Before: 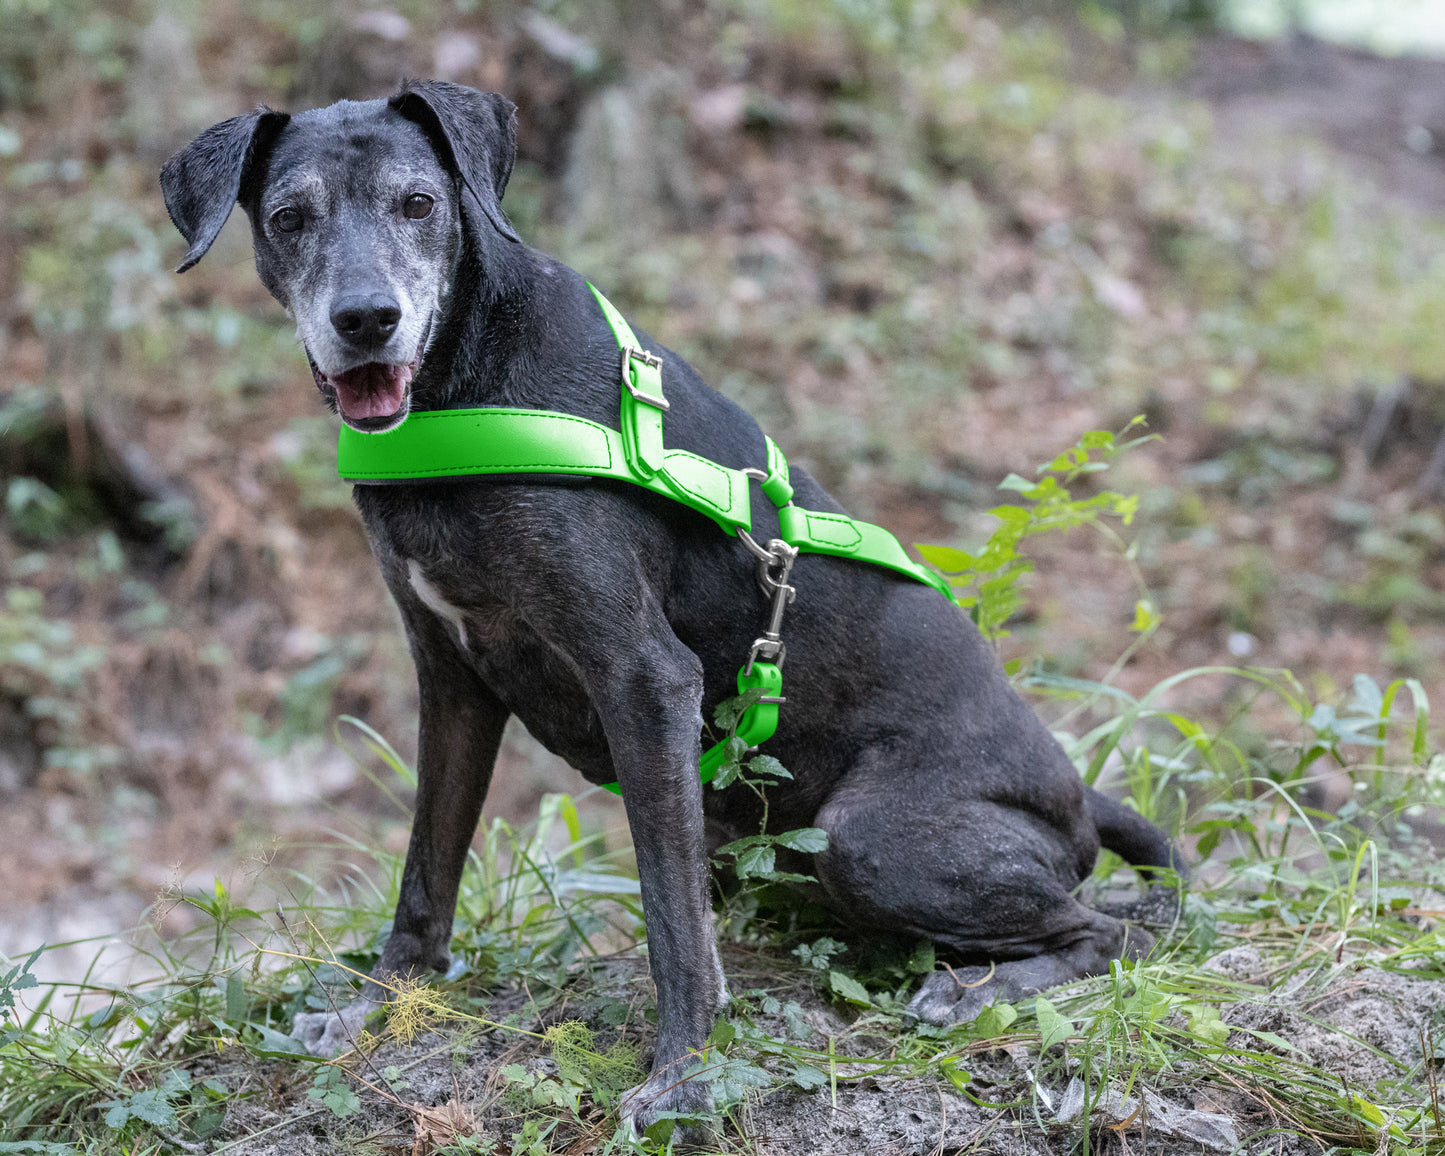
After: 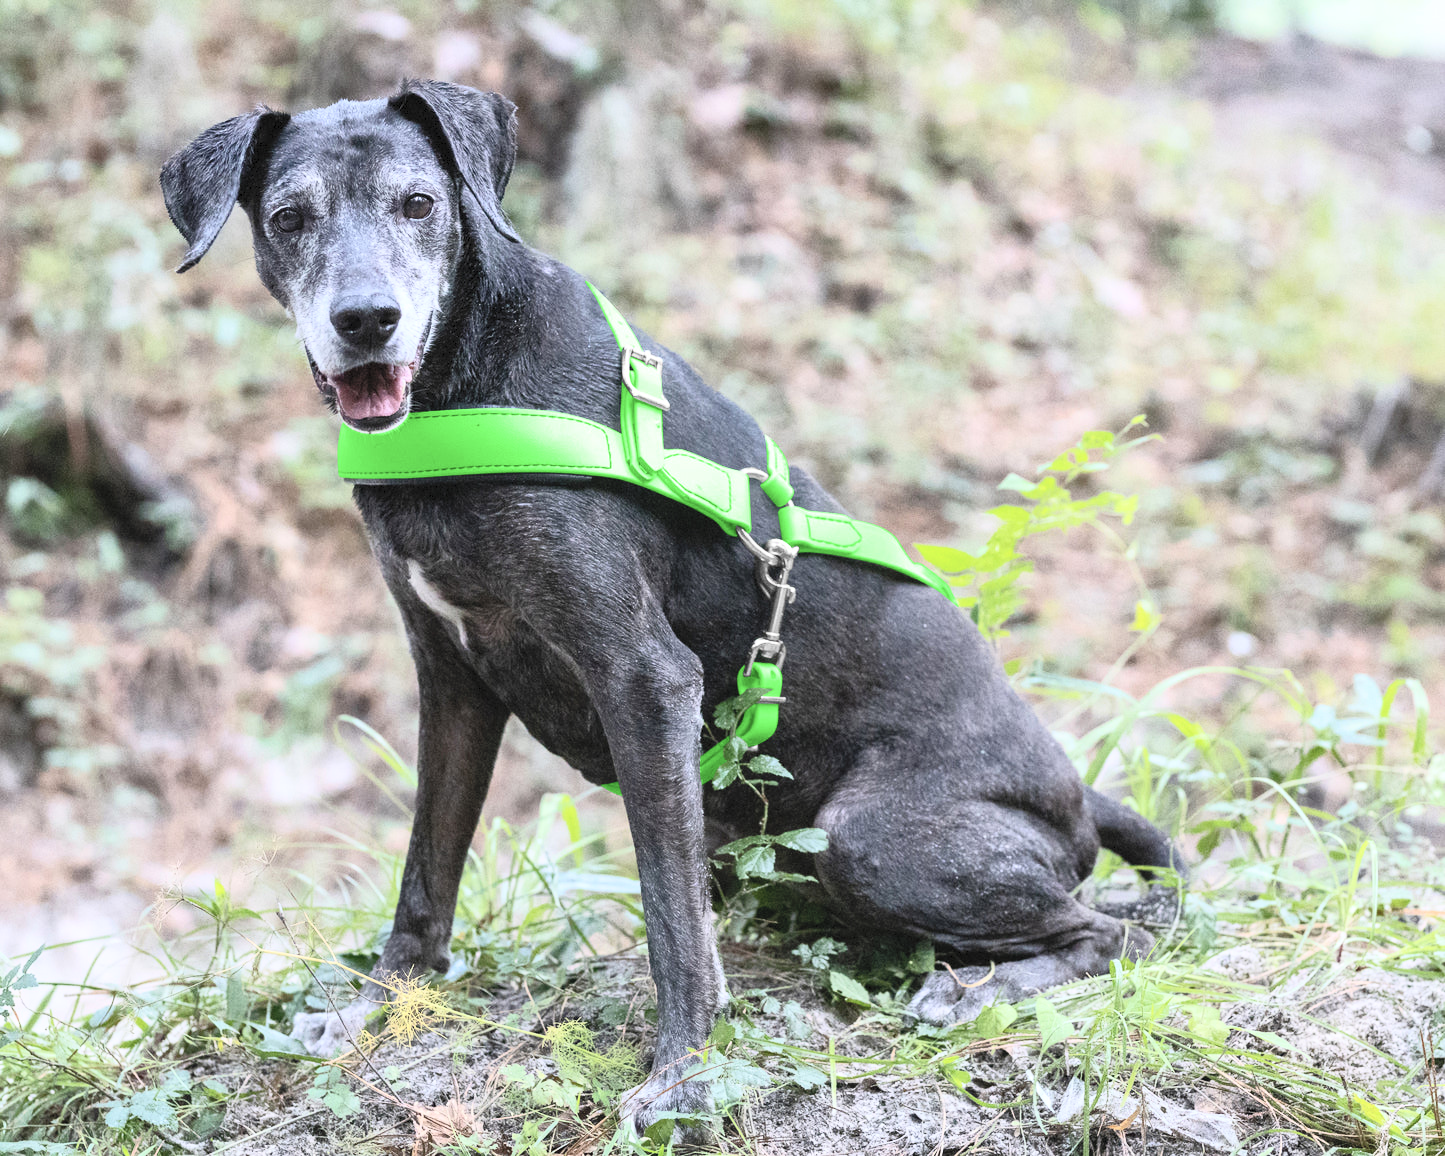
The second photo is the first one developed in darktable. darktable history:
contrast brightness saturation: contrast 0.37, brightness 0.538
